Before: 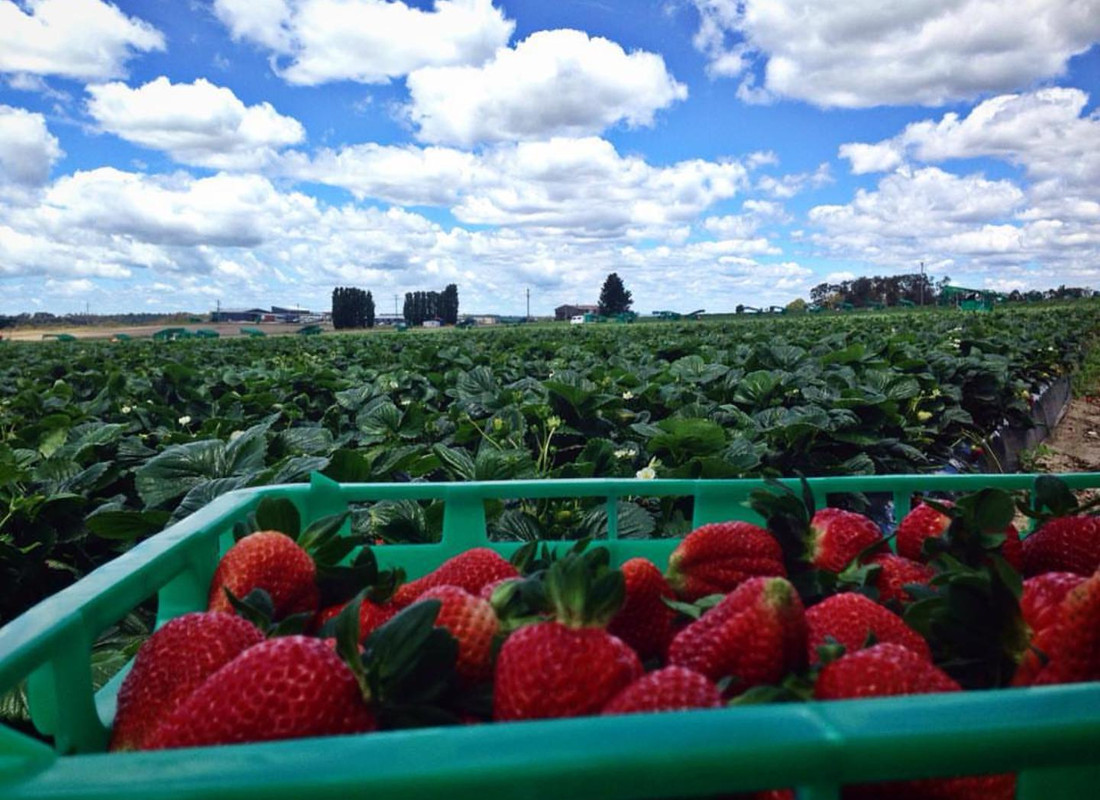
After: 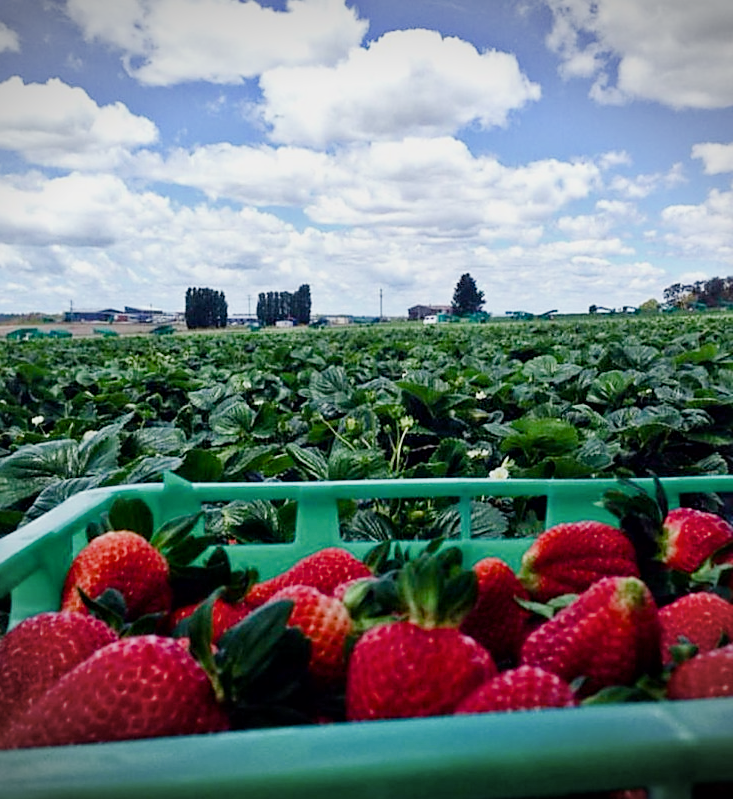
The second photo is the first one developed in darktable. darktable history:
filmic rgb: black relative exposure -7.65 EV, white relative exposure 4.56 EV, hardness 3.61
crop and rotate: left 13.432%, right 19.91%
vignetting: fall-off start 97.21%, width/height ratio 1.186
color balance rgb: perceptual saturation grading › global saturation 20%, perceptual saturation grading › highlights -50.396%, perceptual saturation grading › shadows 30.414%
exposure: exposure 0.746 EV, compensate highlight preservation false
sharpen: radius 1.896, amount 0.4, threshold 1.552
local contrast: mode bilateral grid, contrast 20, coarseness 49, detail 119%, midtone range 0.2
